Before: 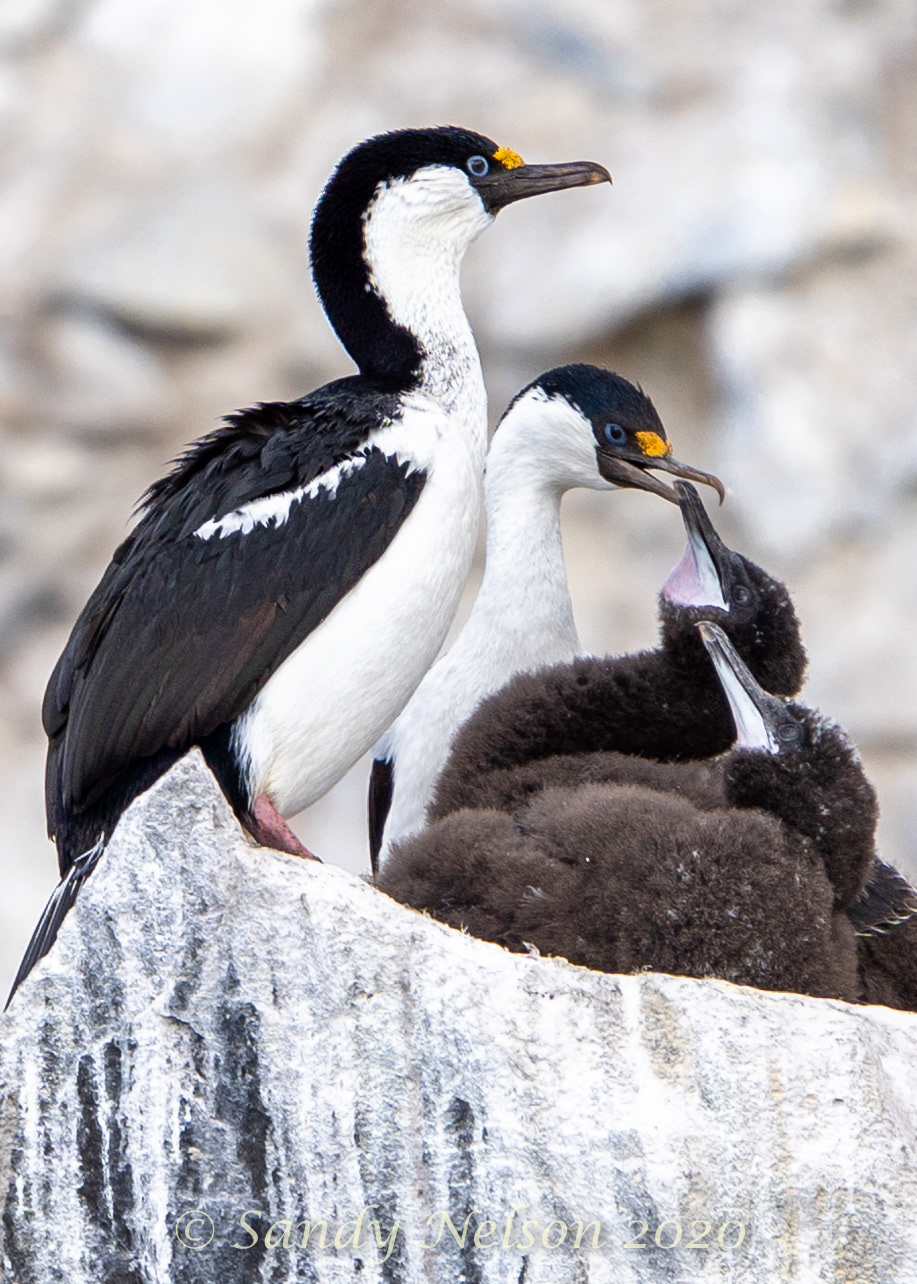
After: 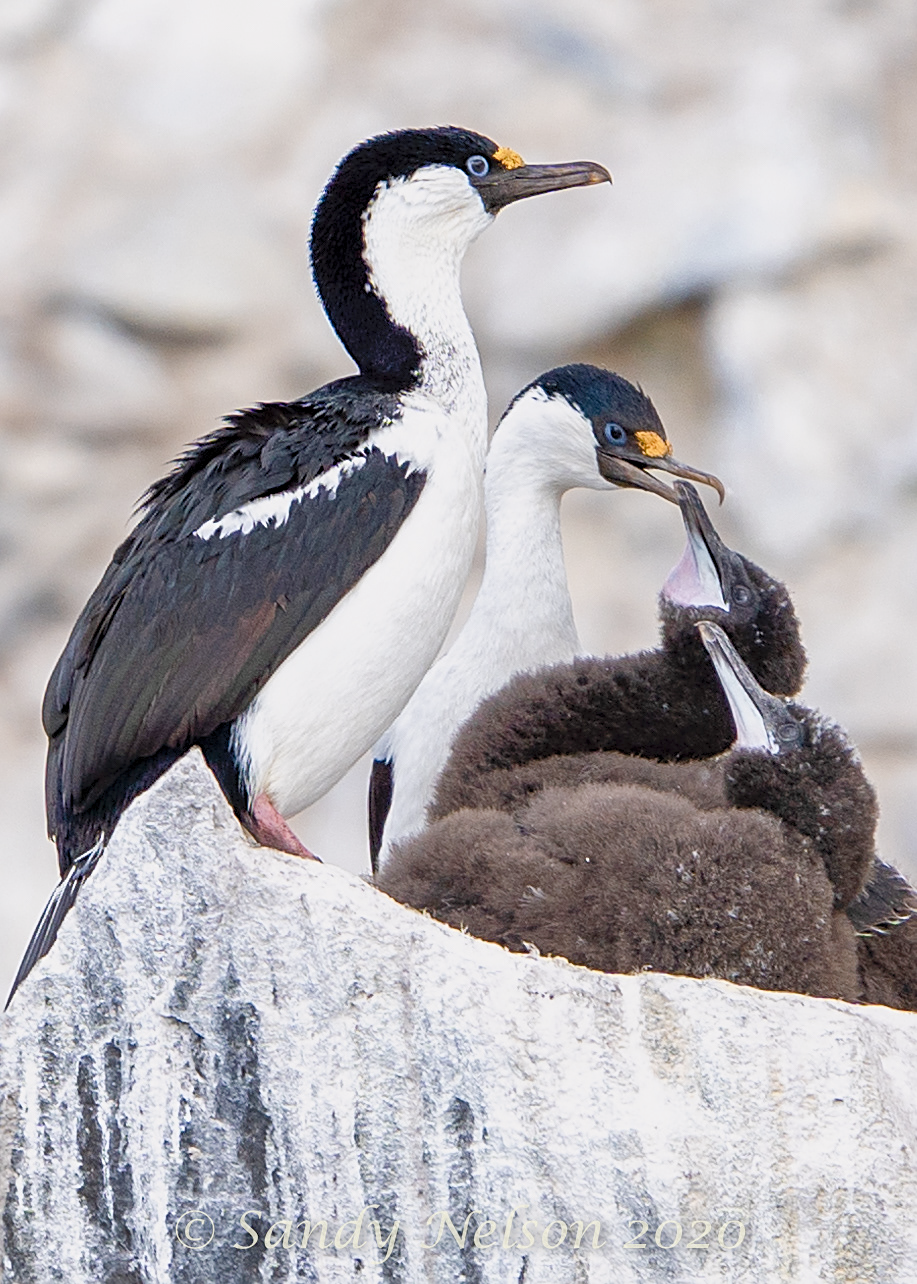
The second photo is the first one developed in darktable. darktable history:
contrast brightness saturation: brightness 0.15
sharpen: on, module defaults
color balance rgb: shadows lift › chroma 1%, shadows lift › hue 113°, highlights gain › chroma 0.2%, highlights gain › hue 333°, perceptual saturation grading › global saturation 20%, perceptual saturation grading › highlights -50%, perceptual saturation grading › shadows 25%, contrast -10%
